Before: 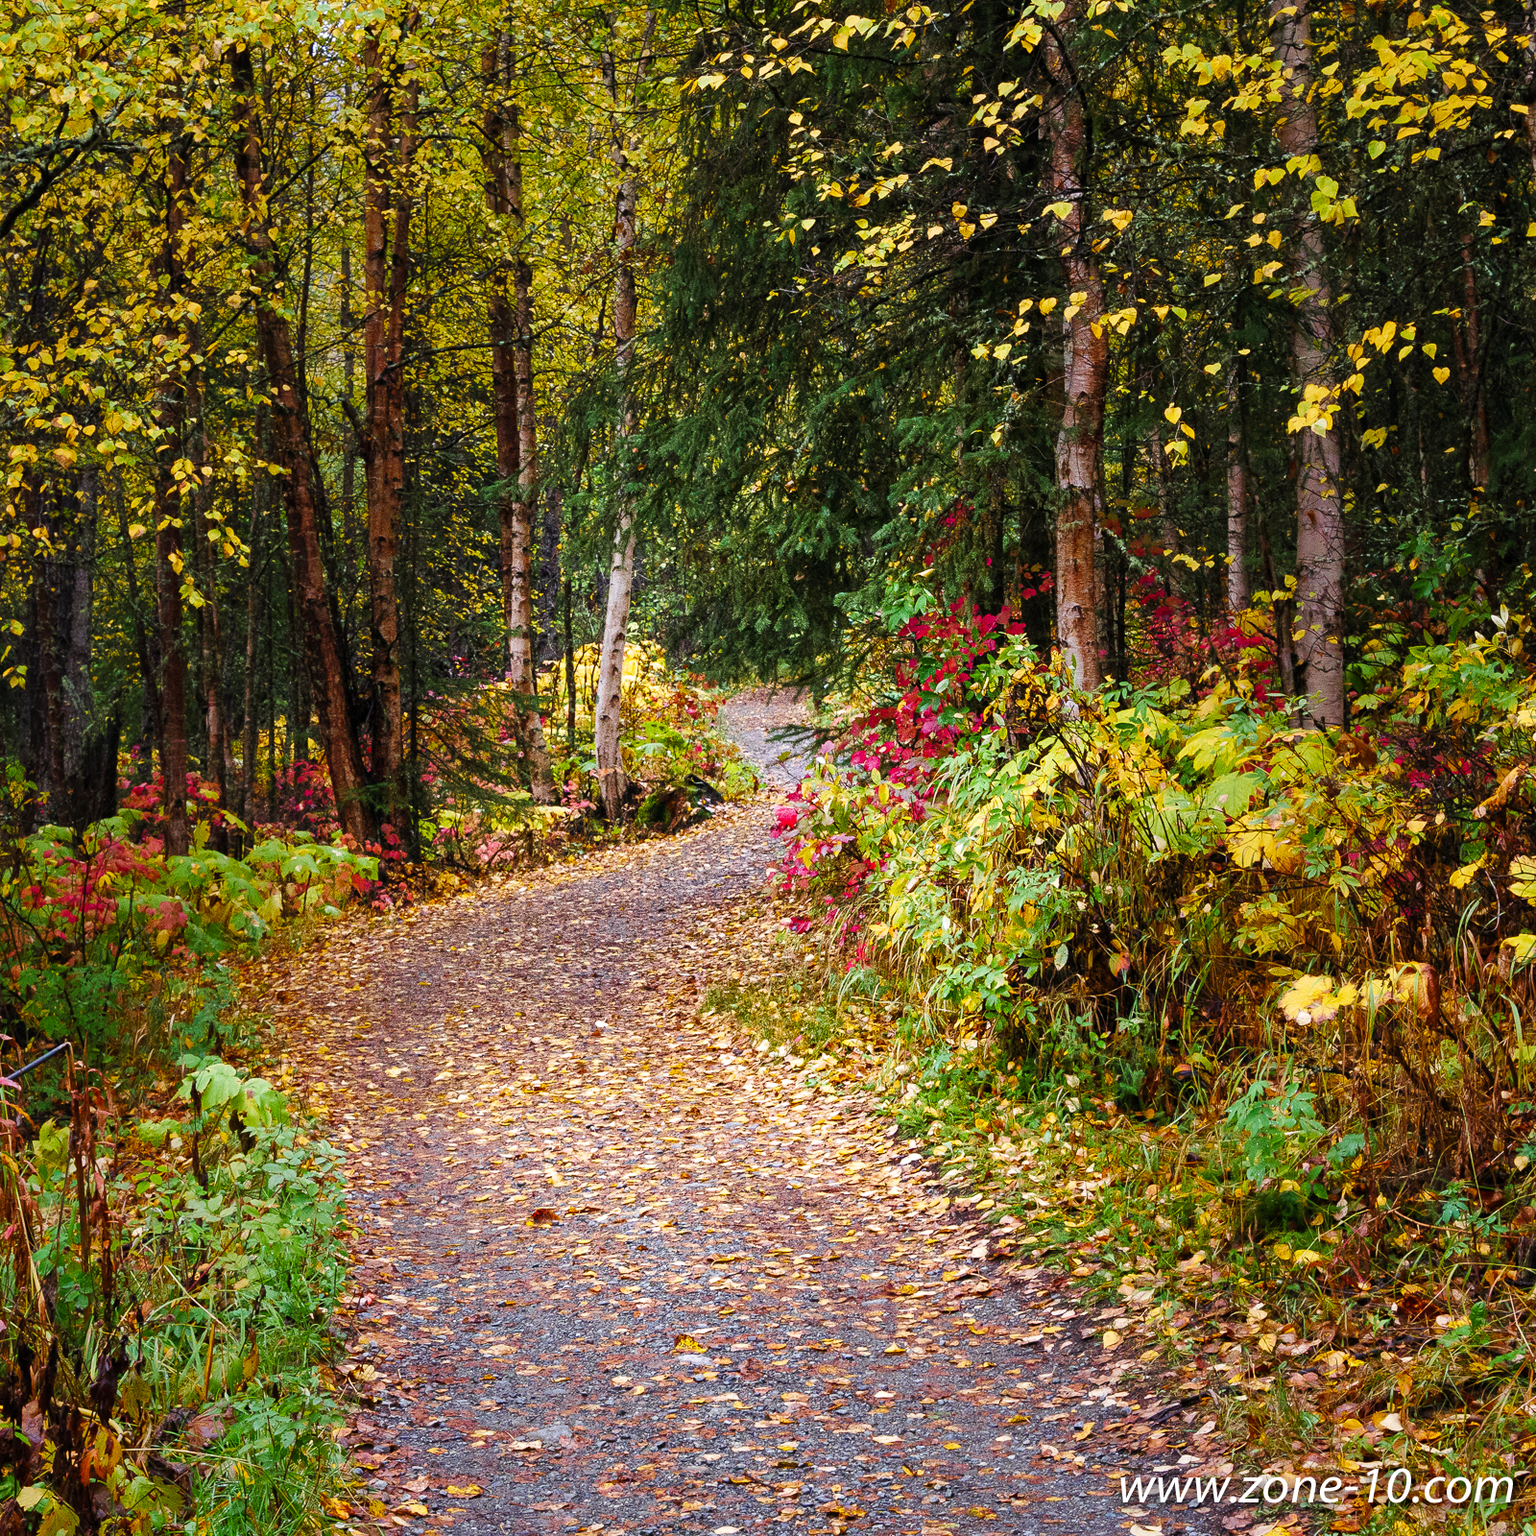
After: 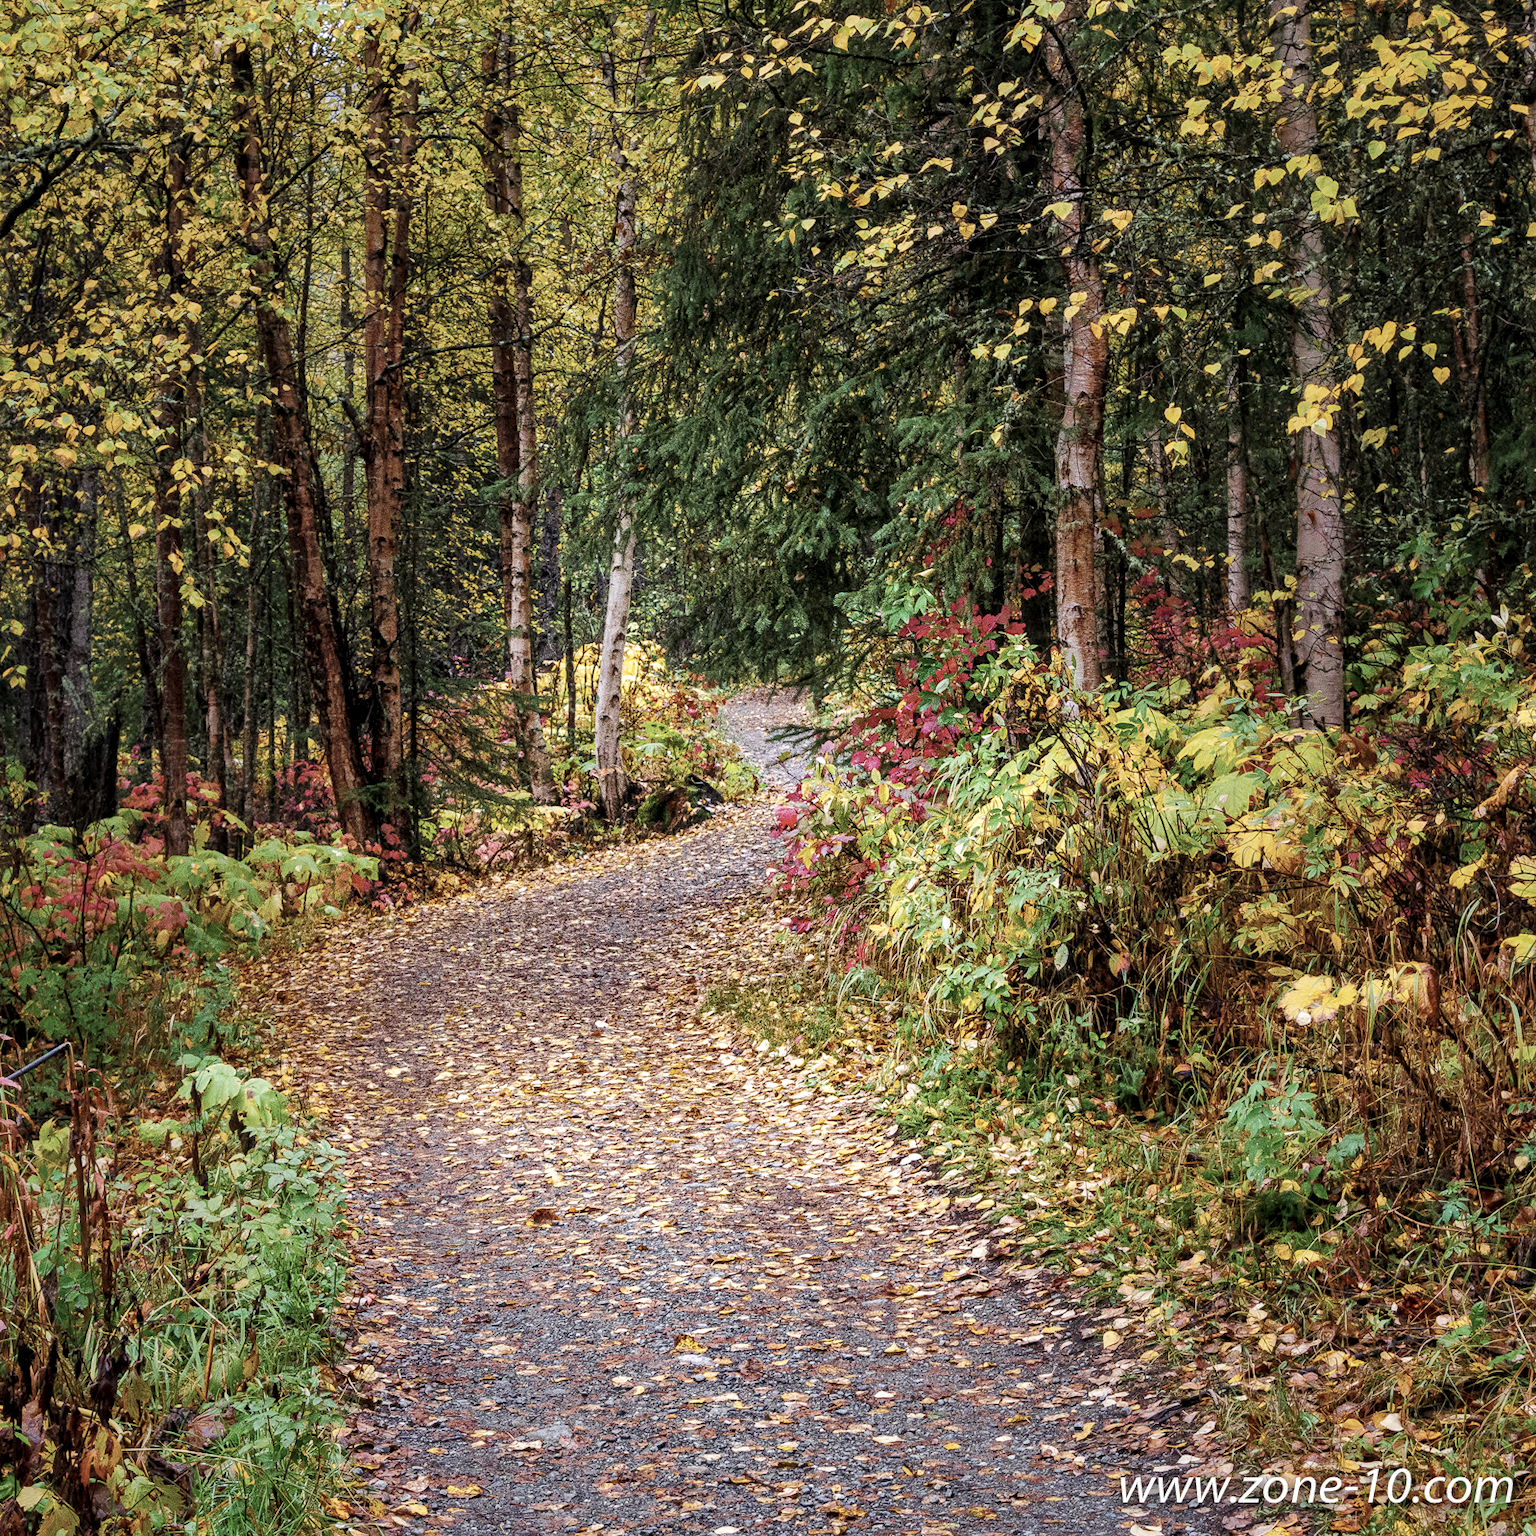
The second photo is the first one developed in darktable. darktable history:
contrast brightness saturation: contrast 0.101, saturation -0.355
shadows and highlights: on, module defaults
local contrast: detail 130%
